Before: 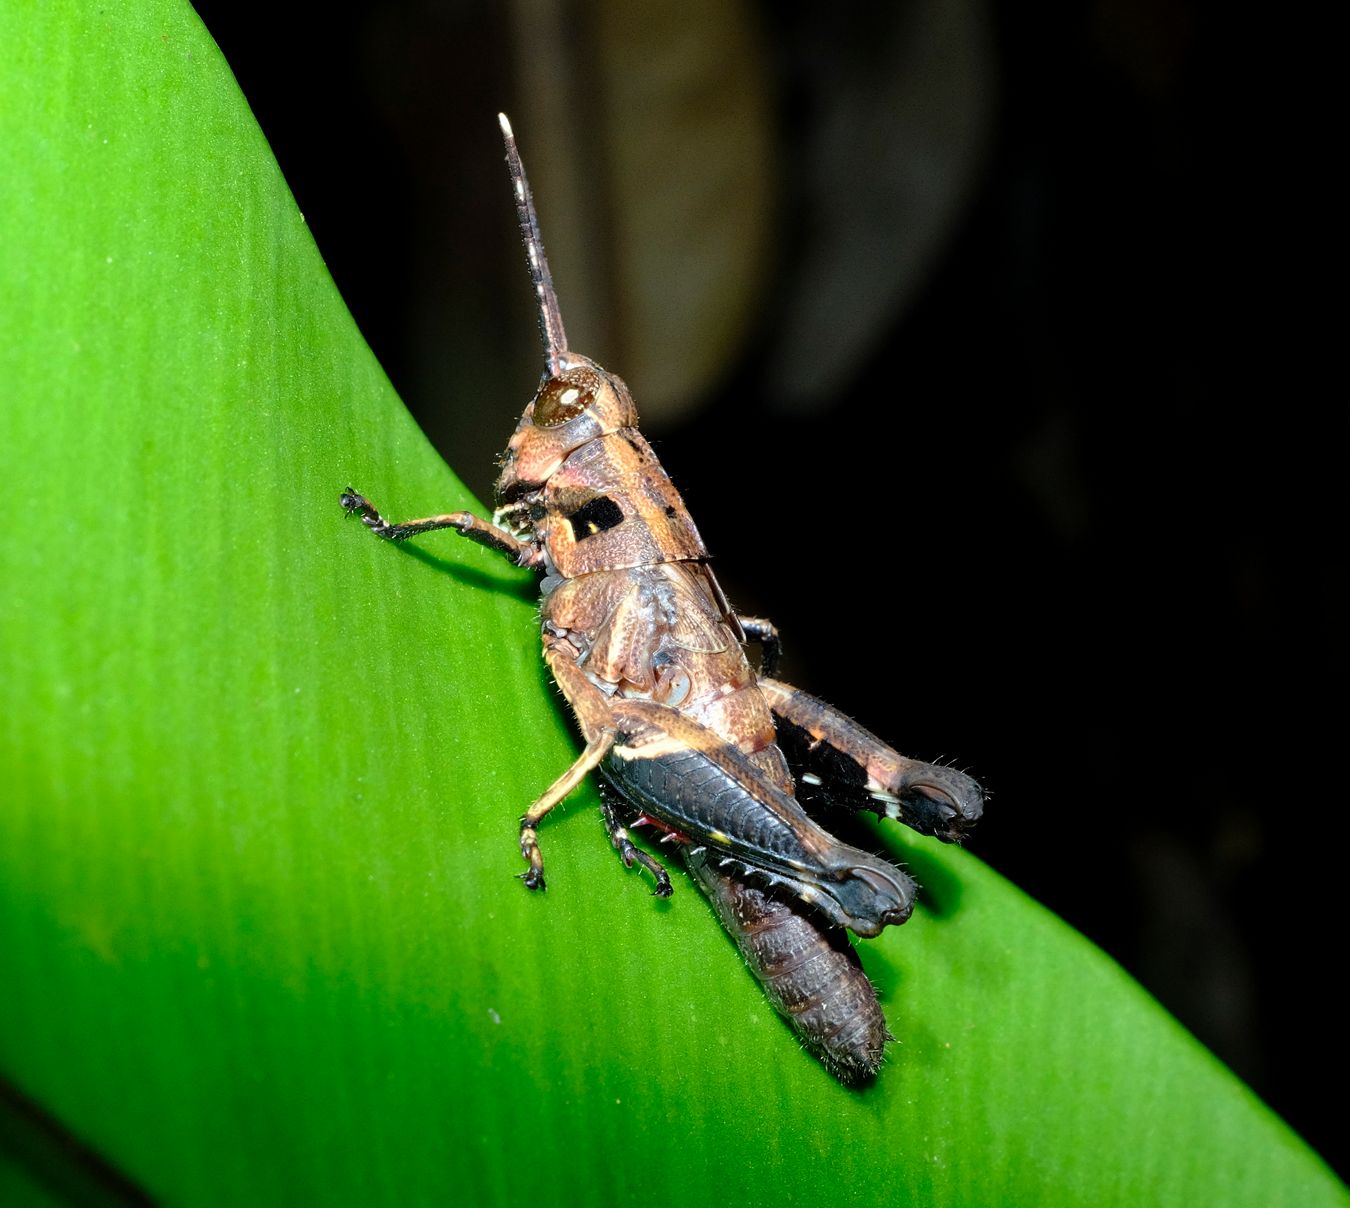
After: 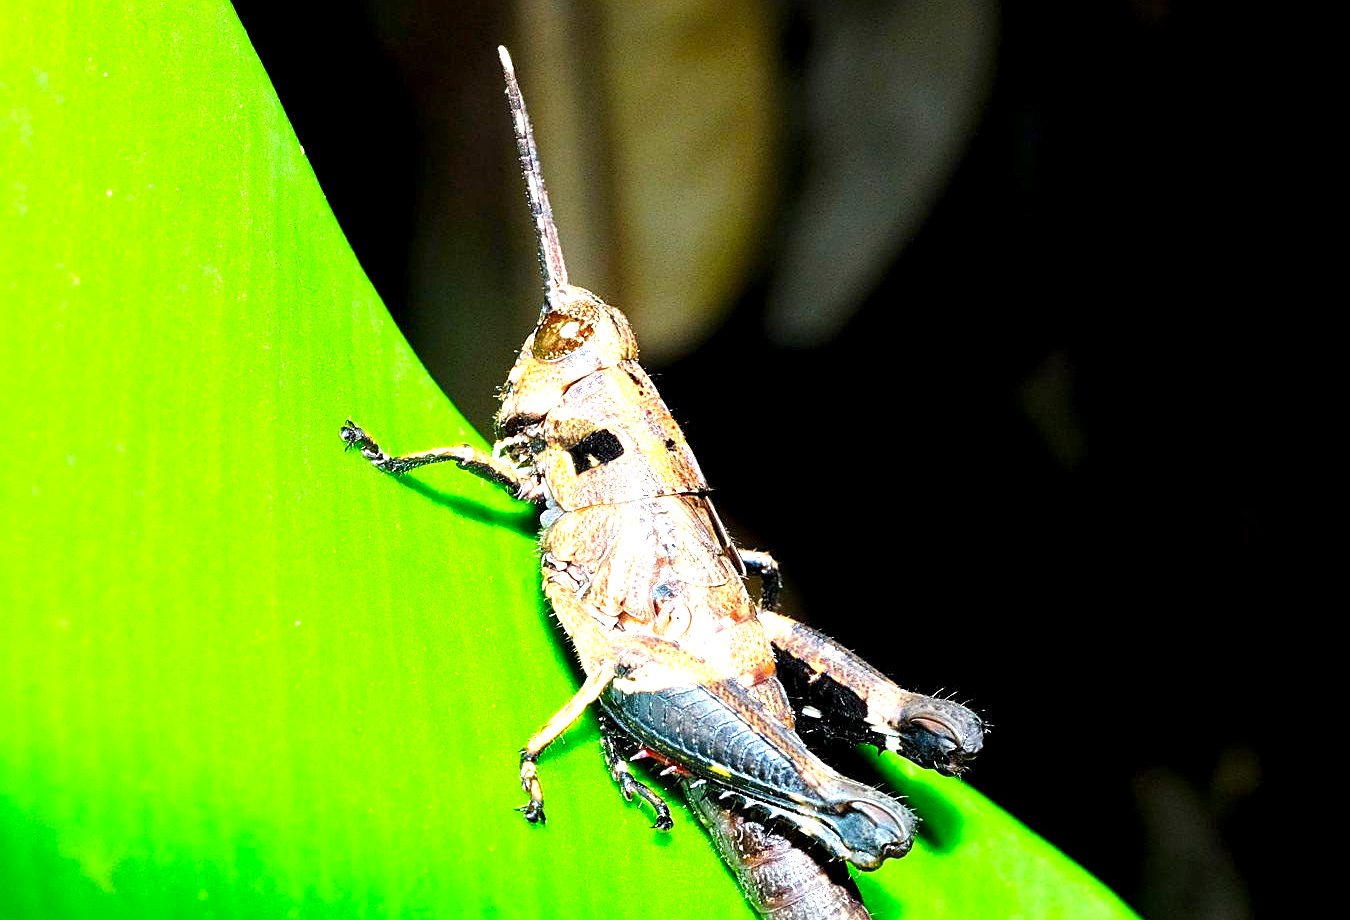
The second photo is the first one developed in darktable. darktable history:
exposure: black level correction 0.001, exposure 1.731 EV, compensate highlight preservation false
crop: top 5.58%, bottom 18.21%
color balance rgb: shadows lift › luminance -10.33%, linear chroma grading › global chroma 6.518%, perceptual saturation grading › global saturation 2.854%, global vibrance 20%
sharpen: on, module defaults
